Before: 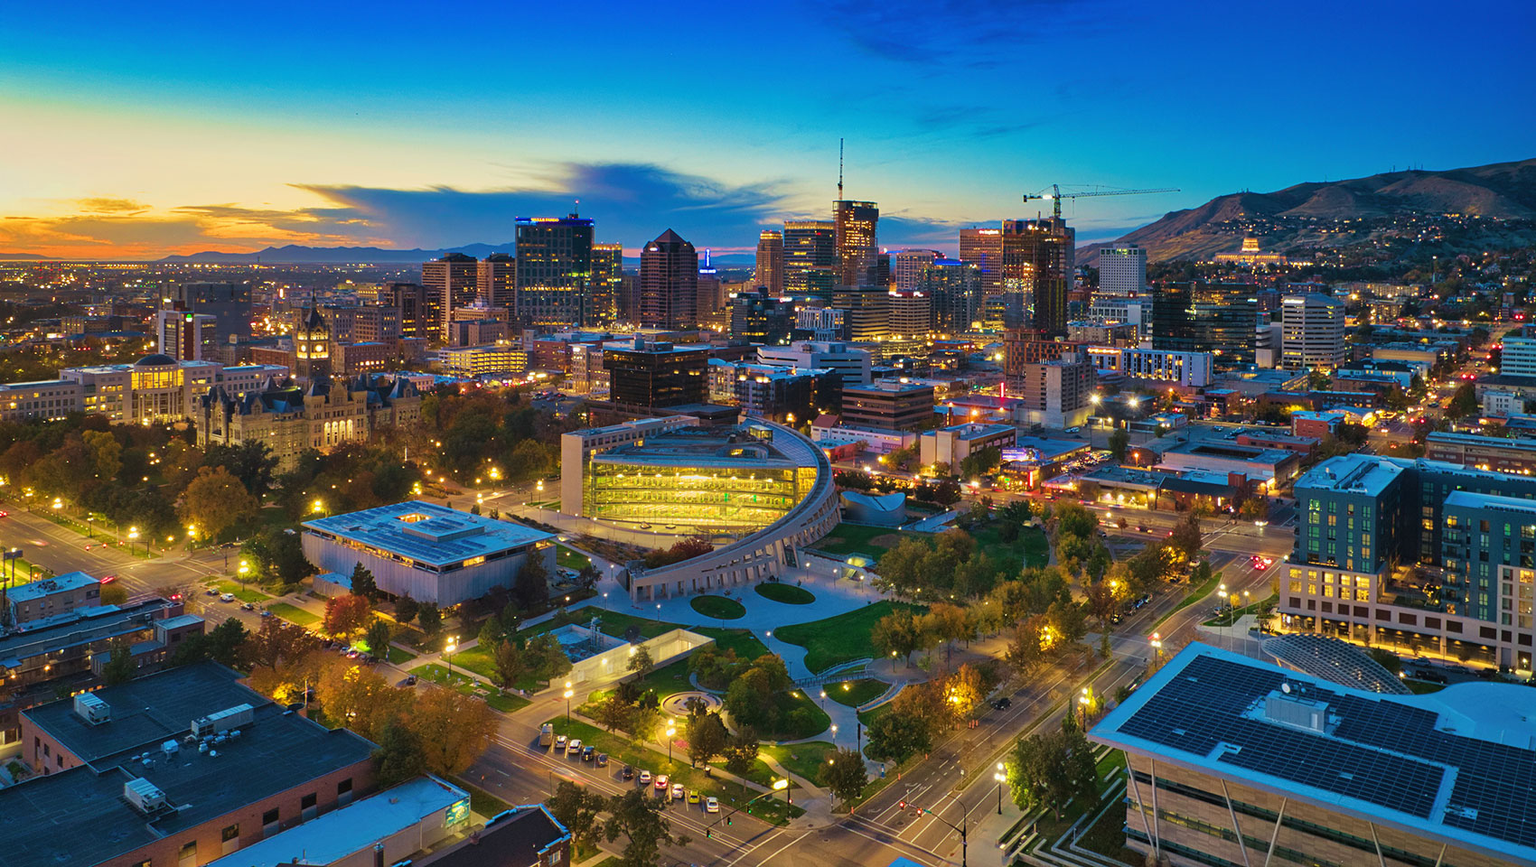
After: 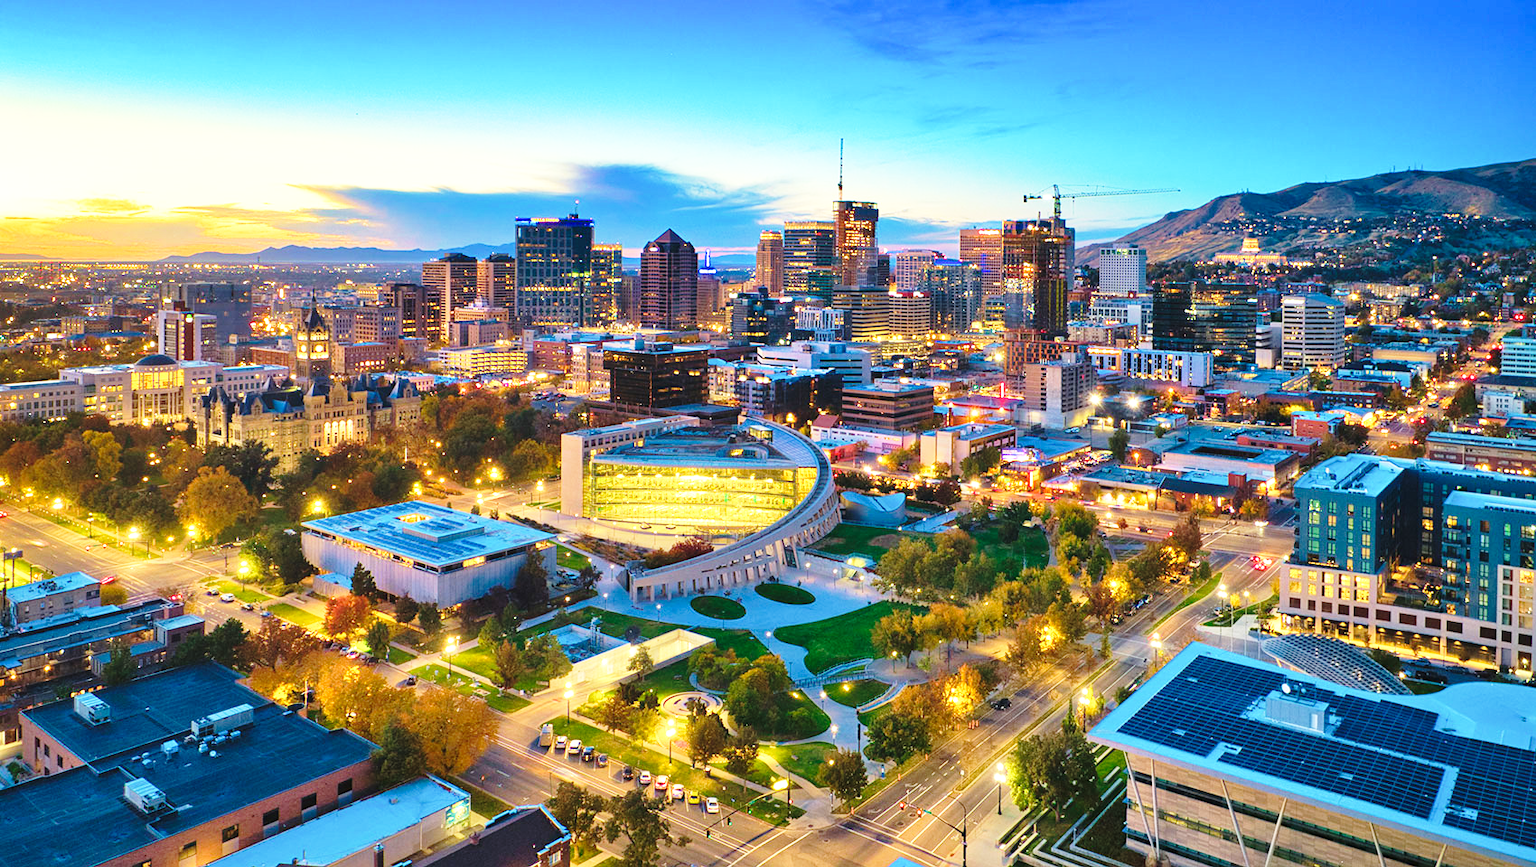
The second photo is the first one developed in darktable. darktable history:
base curve: curves: ch0 [(0, 0) (0.028, 0.03) (0.121, 0.232) (0.46, 0.748) (0.859, 0.968) (1, 1)], preserve colors none
exposure: exposure 0.64 EV, compensate exposure bias true, compensate highlight preservation false
